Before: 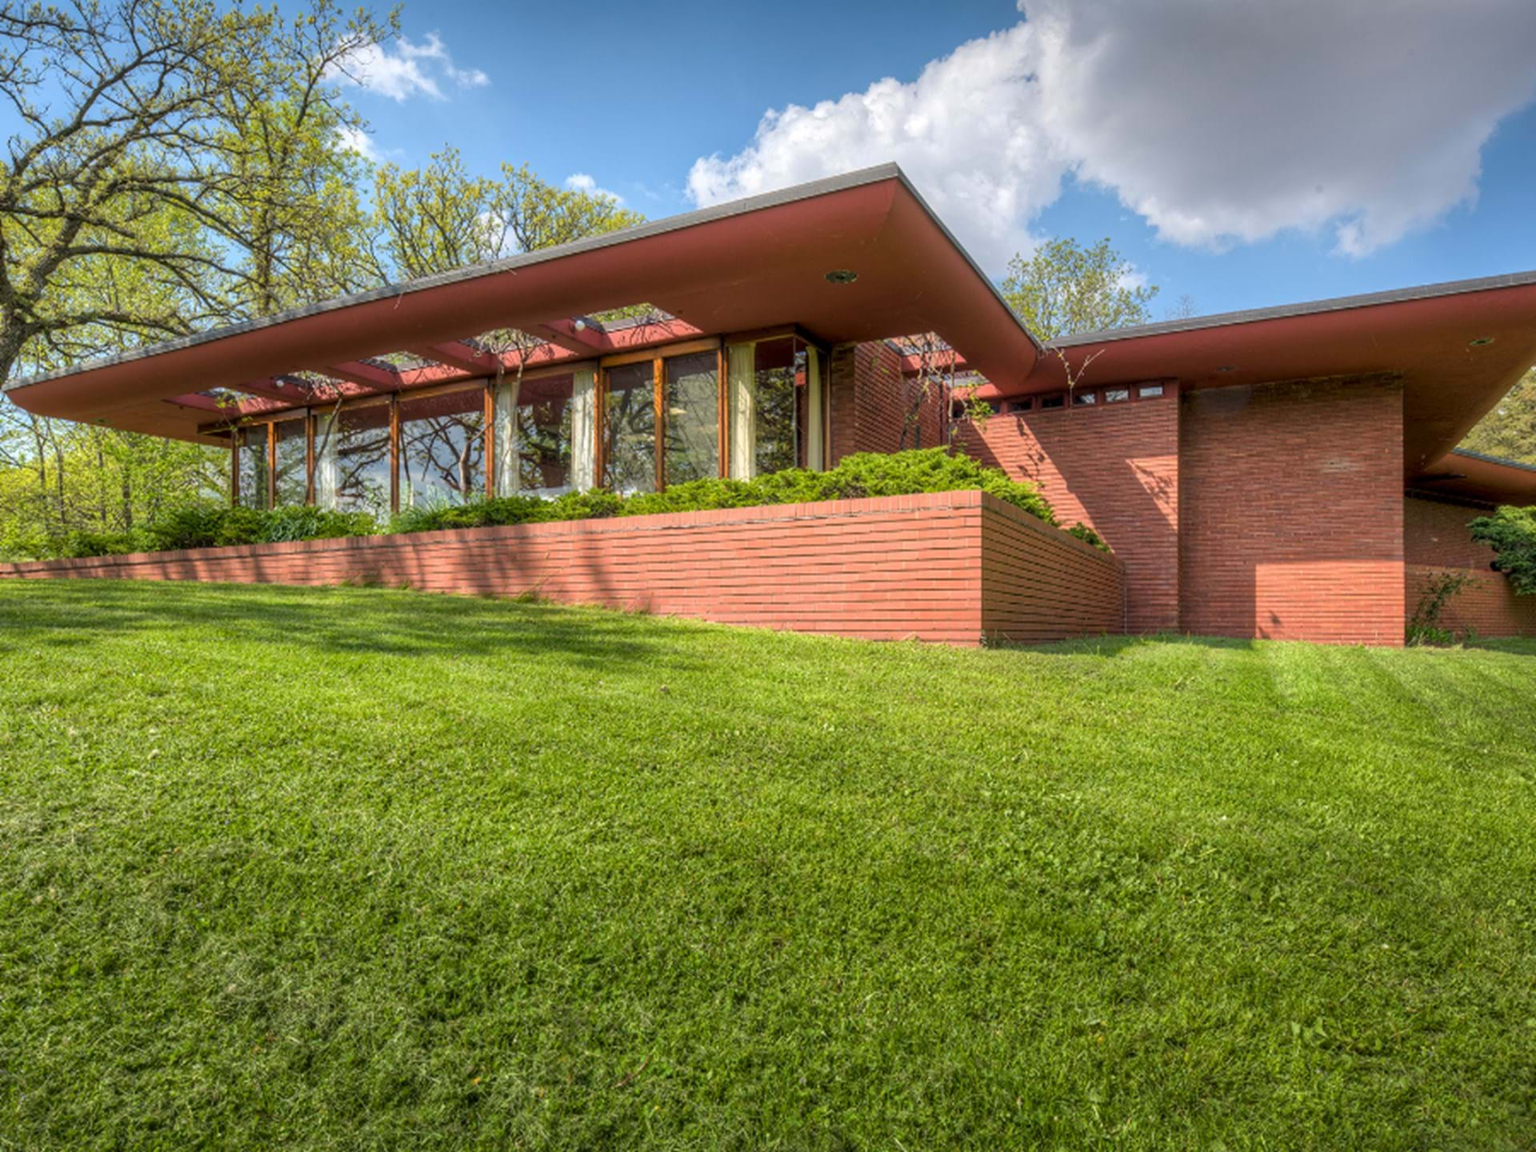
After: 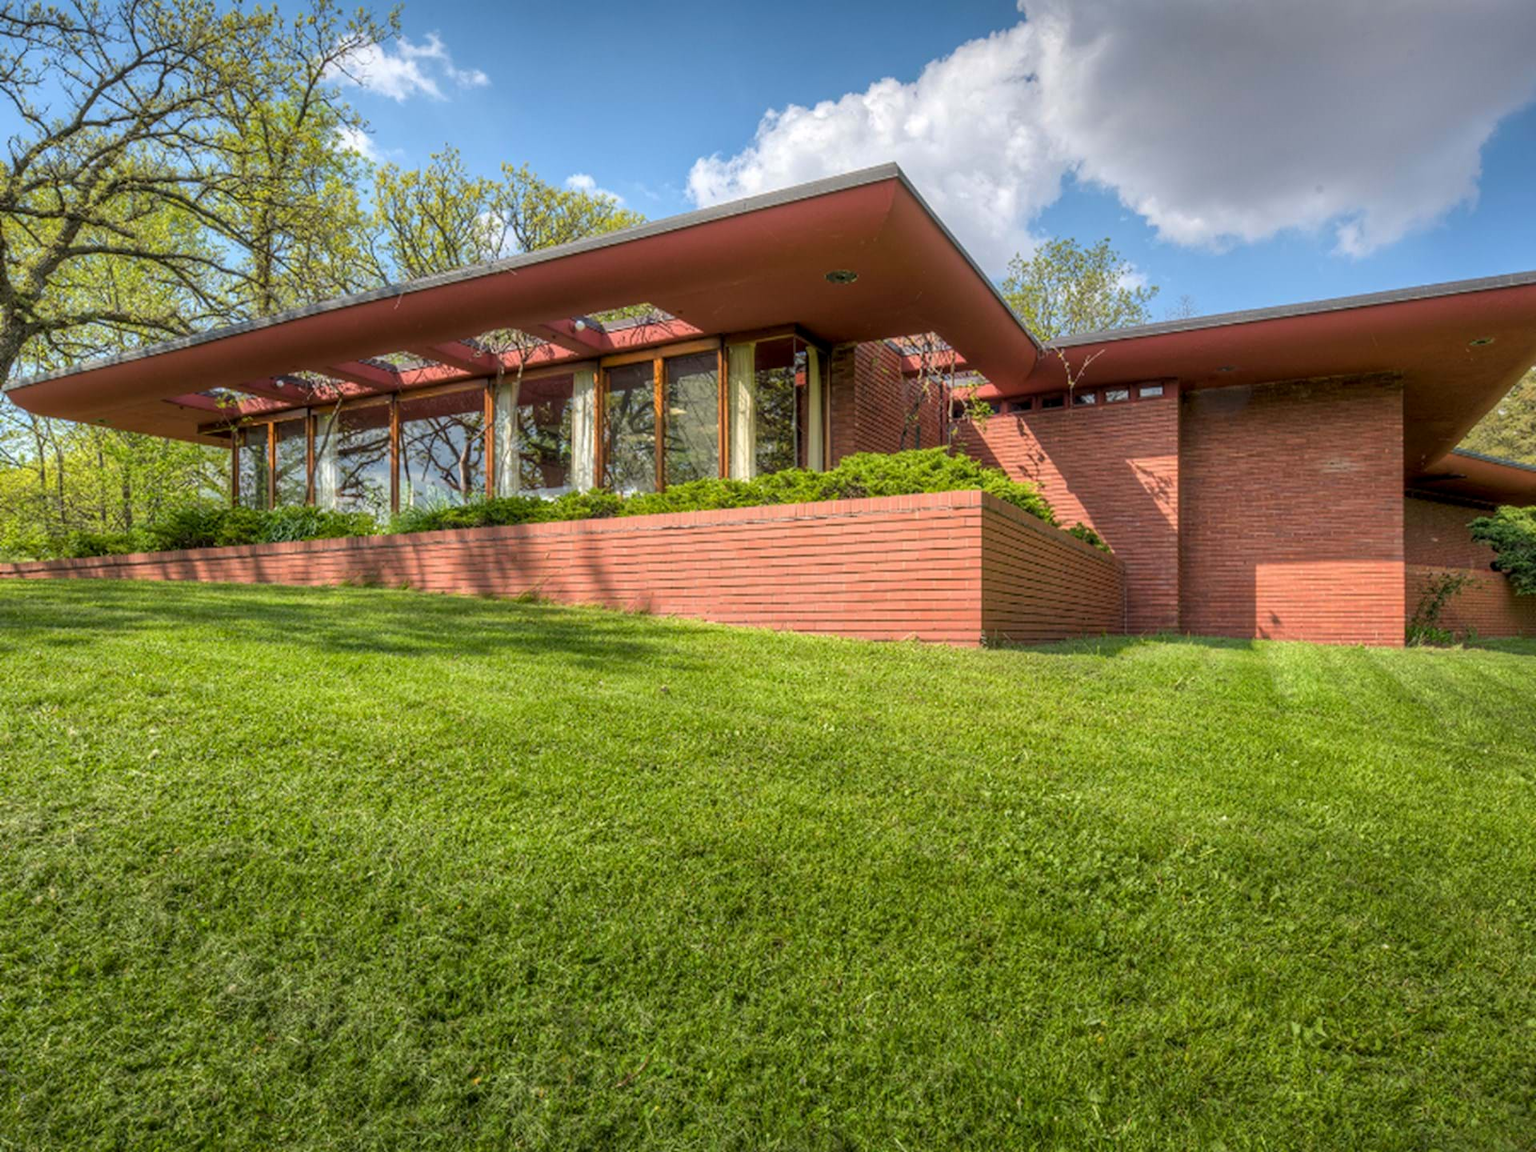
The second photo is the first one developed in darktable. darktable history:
shadows and highlights: shadows 20.91, highlights -35.45, soften with gaussian
exposure: black level correction 0.001, compensate highlight preservation false
